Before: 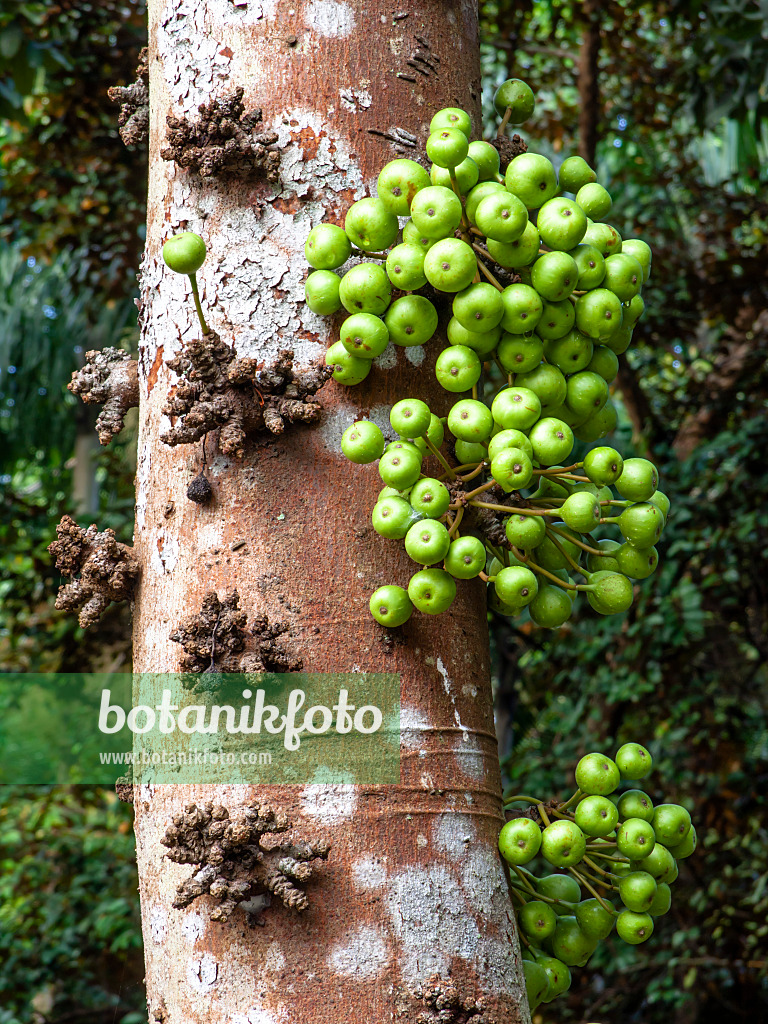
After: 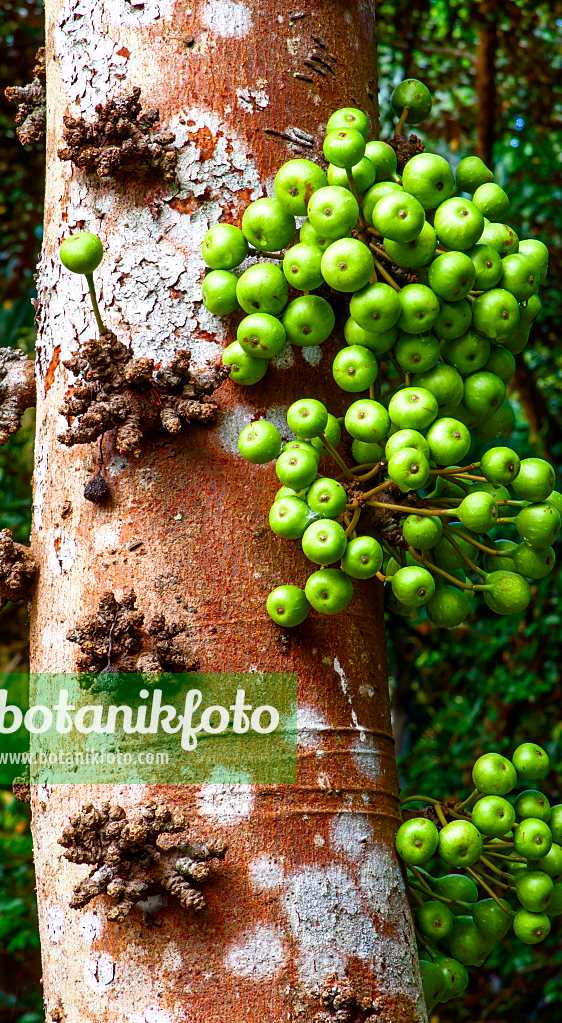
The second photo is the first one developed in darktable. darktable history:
crop: left 13.443%, right 13.31%
contrast brightness saturation: contrast 0.13, brightness -0.05, saturation 0.16
color balance rgb: perceptual saturation grading › global saturation 35%, perceptual saturation grading › highlights -25%, perceptual saturation grading › shadows 50%
